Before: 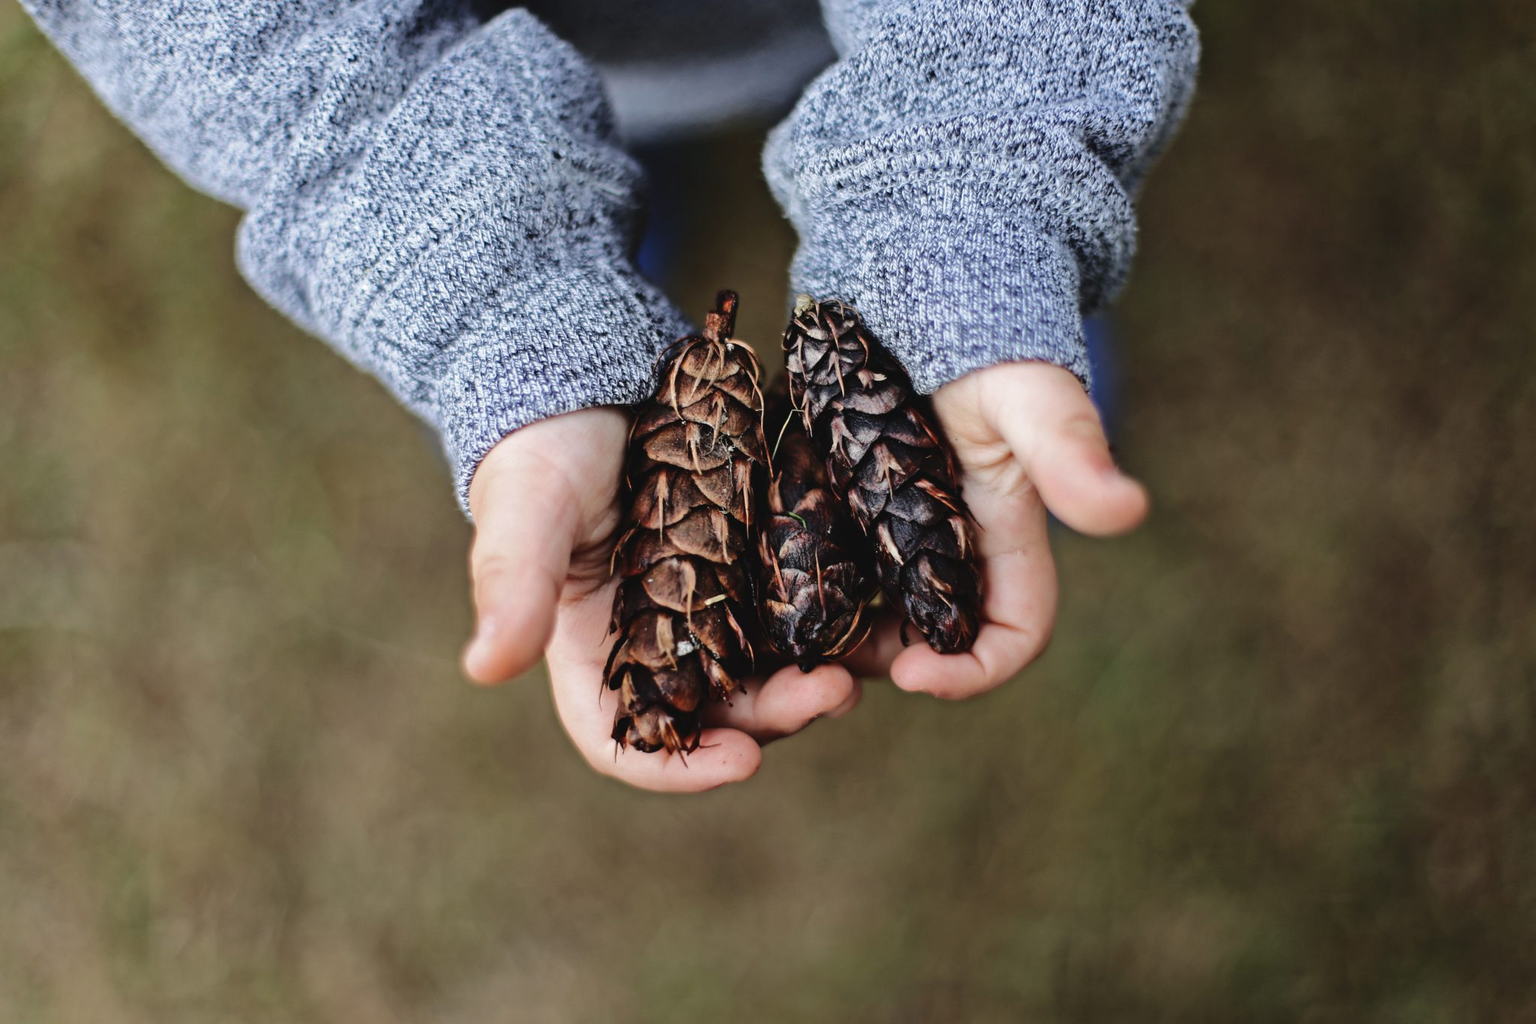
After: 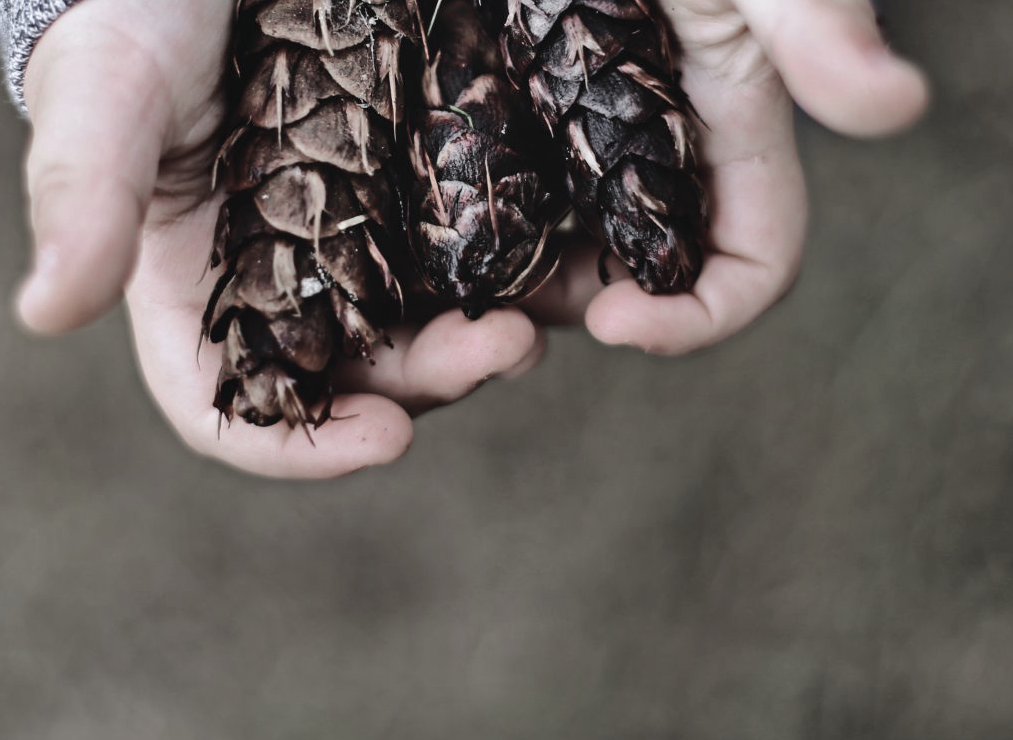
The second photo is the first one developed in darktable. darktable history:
crop: left 29.432%, top 42.275%, right 21.065%, bottom 3.476%
color zones: curves: ch1 [(0, 0.34) (0.143, 0.164) (0.286, 0.152) (0.429, 0.176) (0.571, 0.173) (0.714, 0.188) (0.857, 0.199) (1, 0.34)]
shadows and highlights: low approximation 0.01, soften with gaussian
color calibration: illuminant as shot in camera, x 0.358, y 0.373, temperature 4628.91 K
